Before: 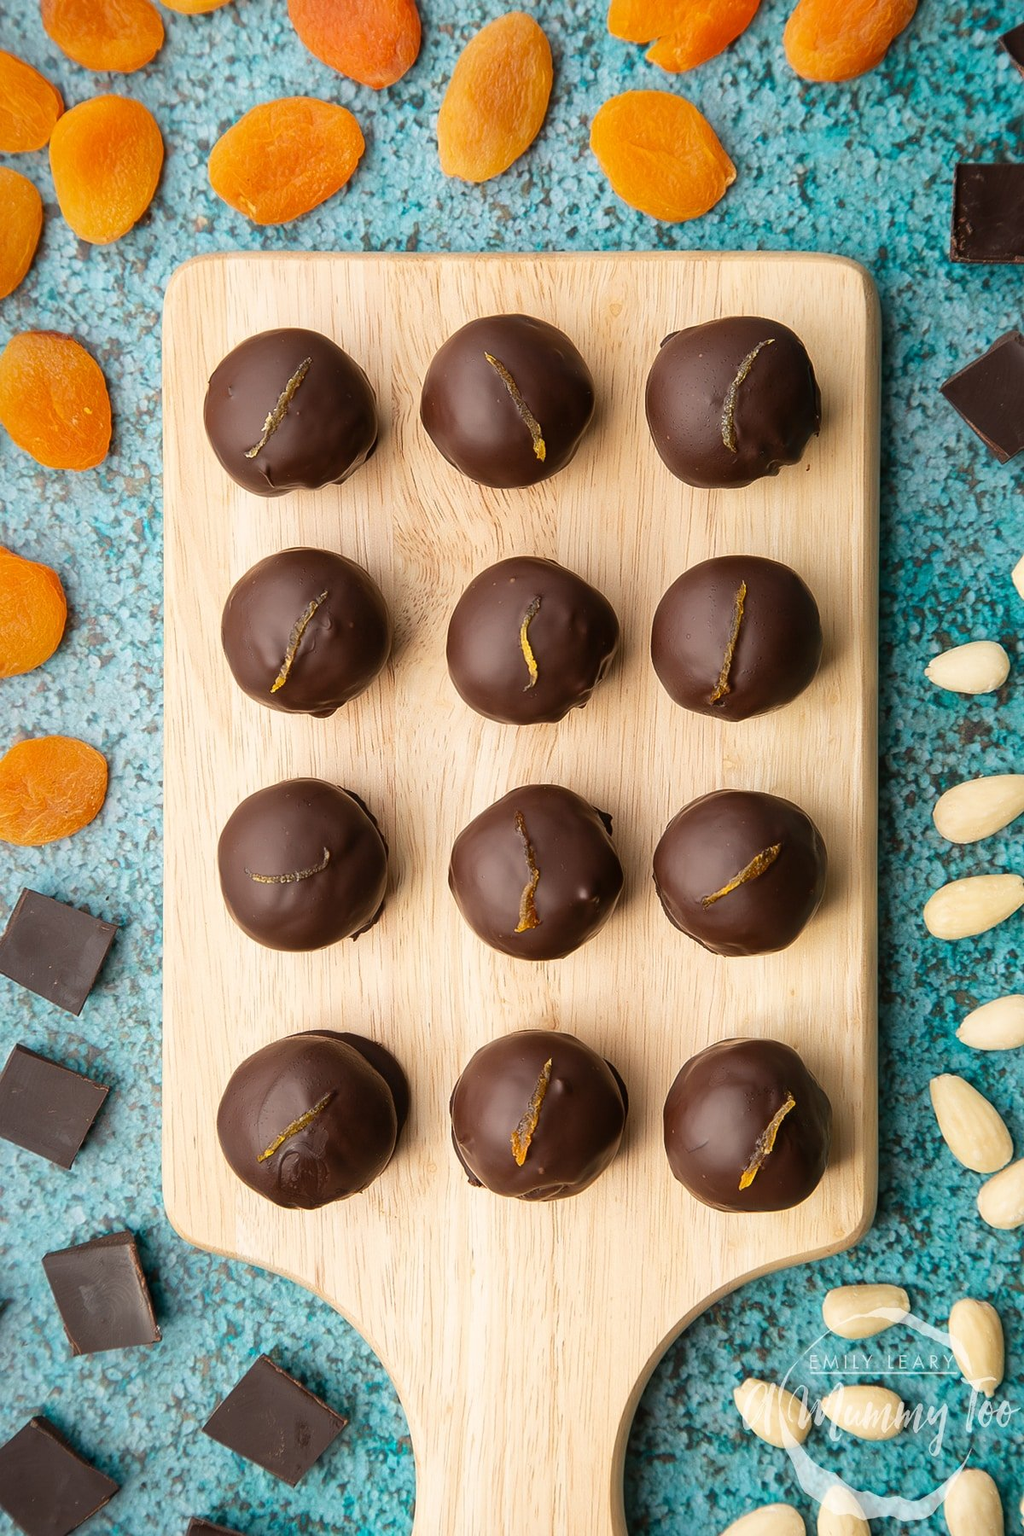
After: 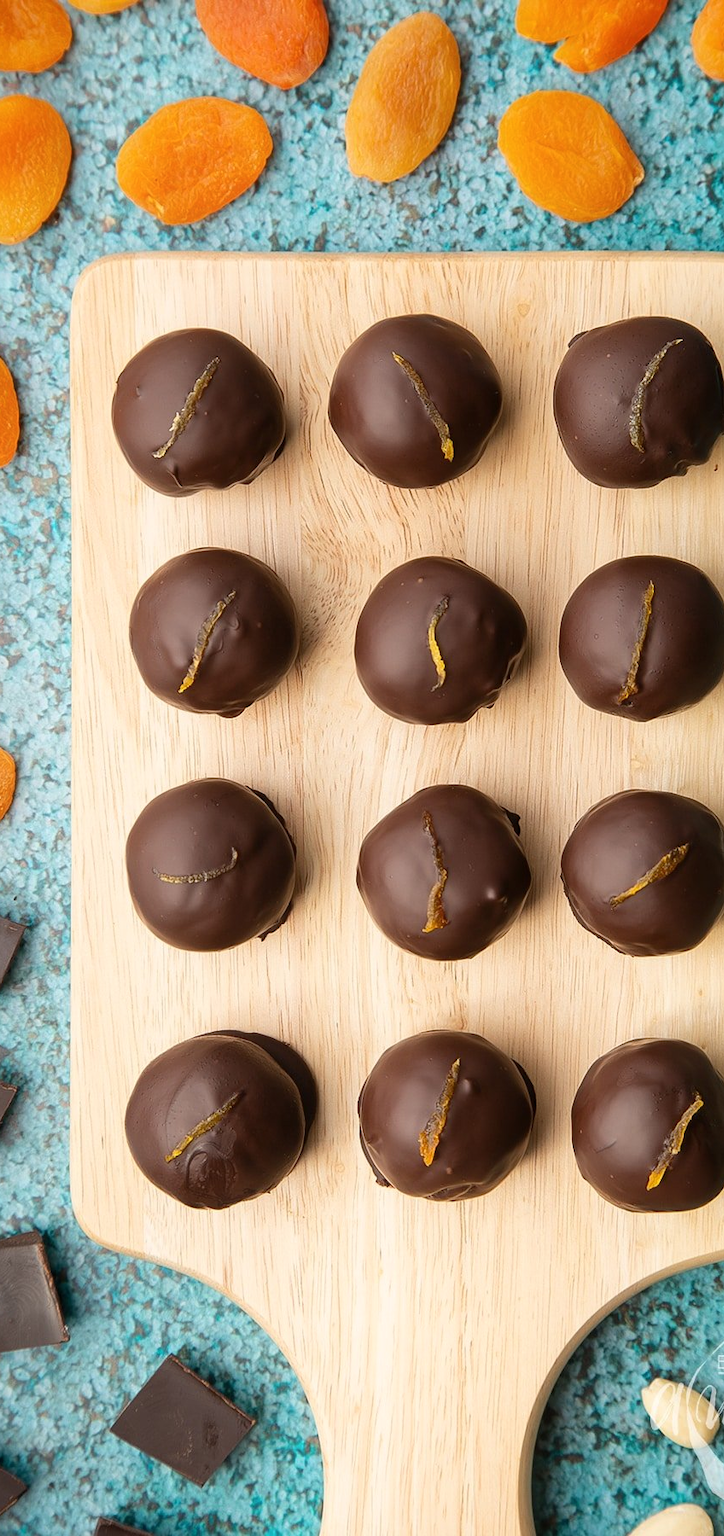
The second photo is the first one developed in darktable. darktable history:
crop and rotate: left 9.061%, right 20.142%
shadows and highlights: shadows -70, highlights 35, soften with gaussian
